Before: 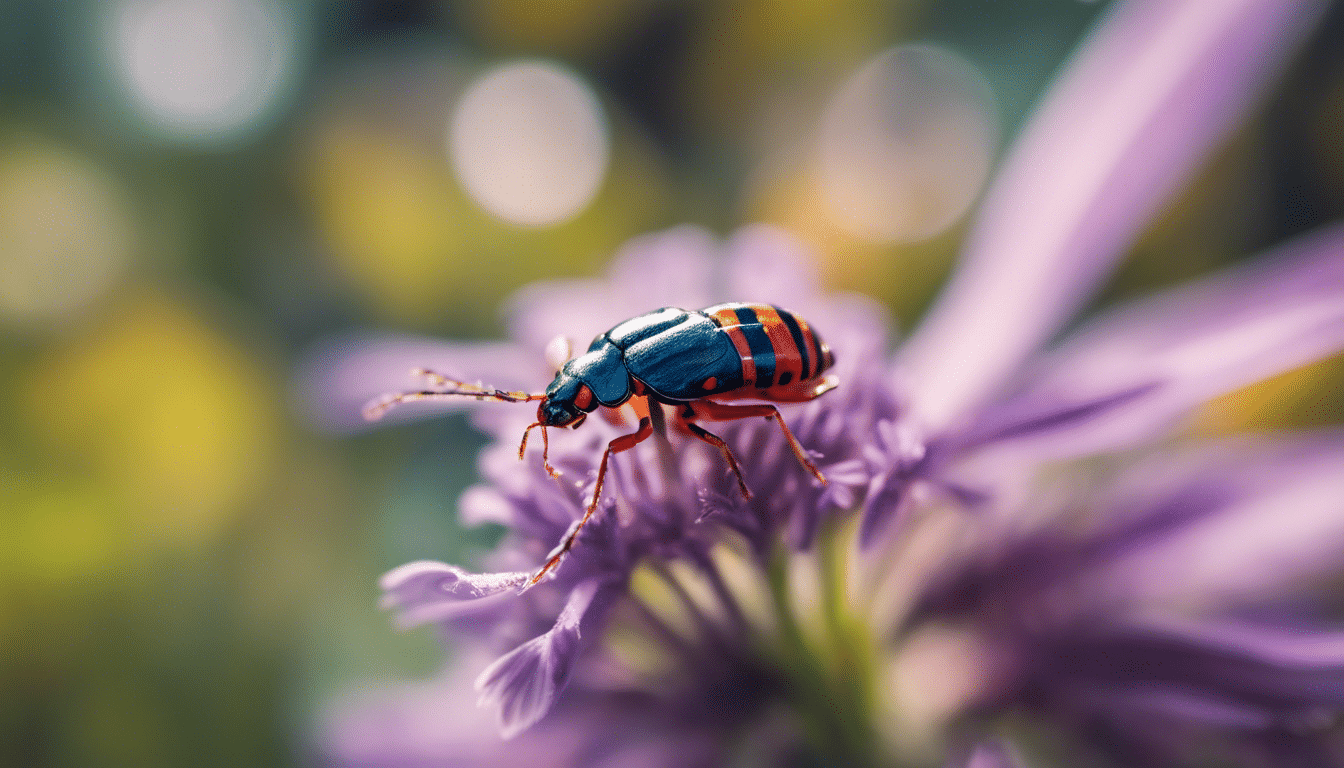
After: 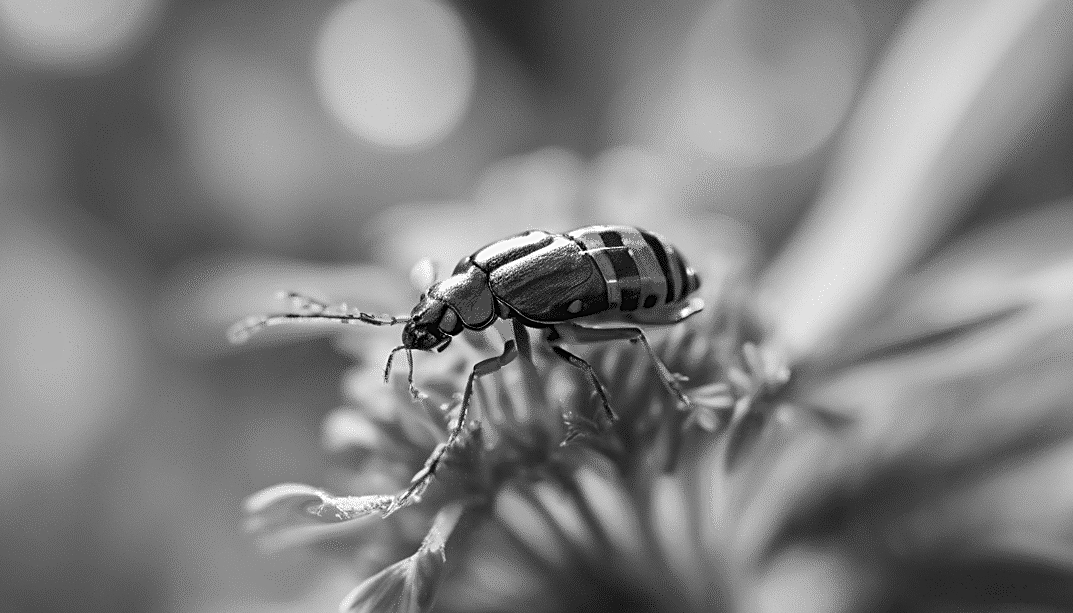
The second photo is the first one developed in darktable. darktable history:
crop and rotate: left 10.071%, top 10.071%, right 10.02%, bottom 10.02%
monochrome: on, module defaults
sharpen: on, module defaults
color correction: highlights a* 5.81, highlights b* 4.84
